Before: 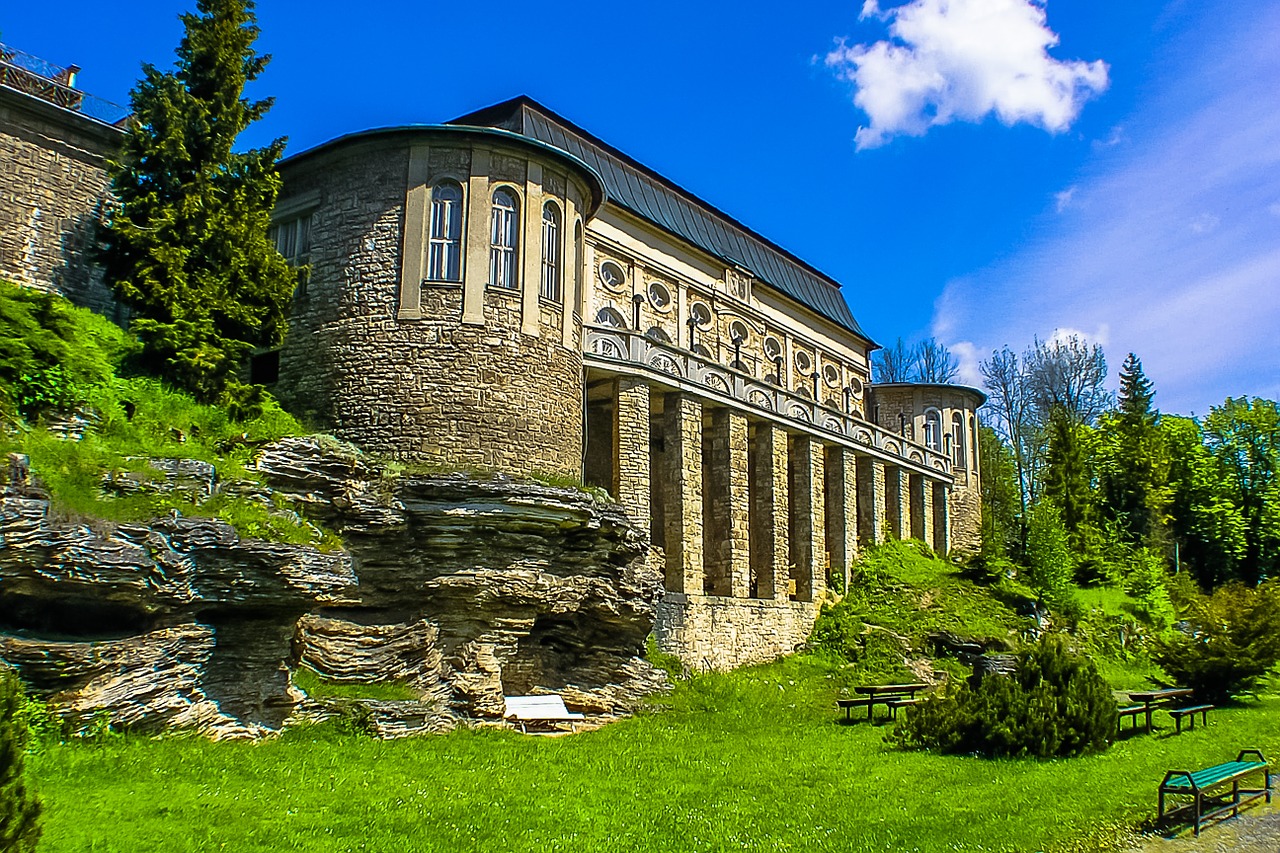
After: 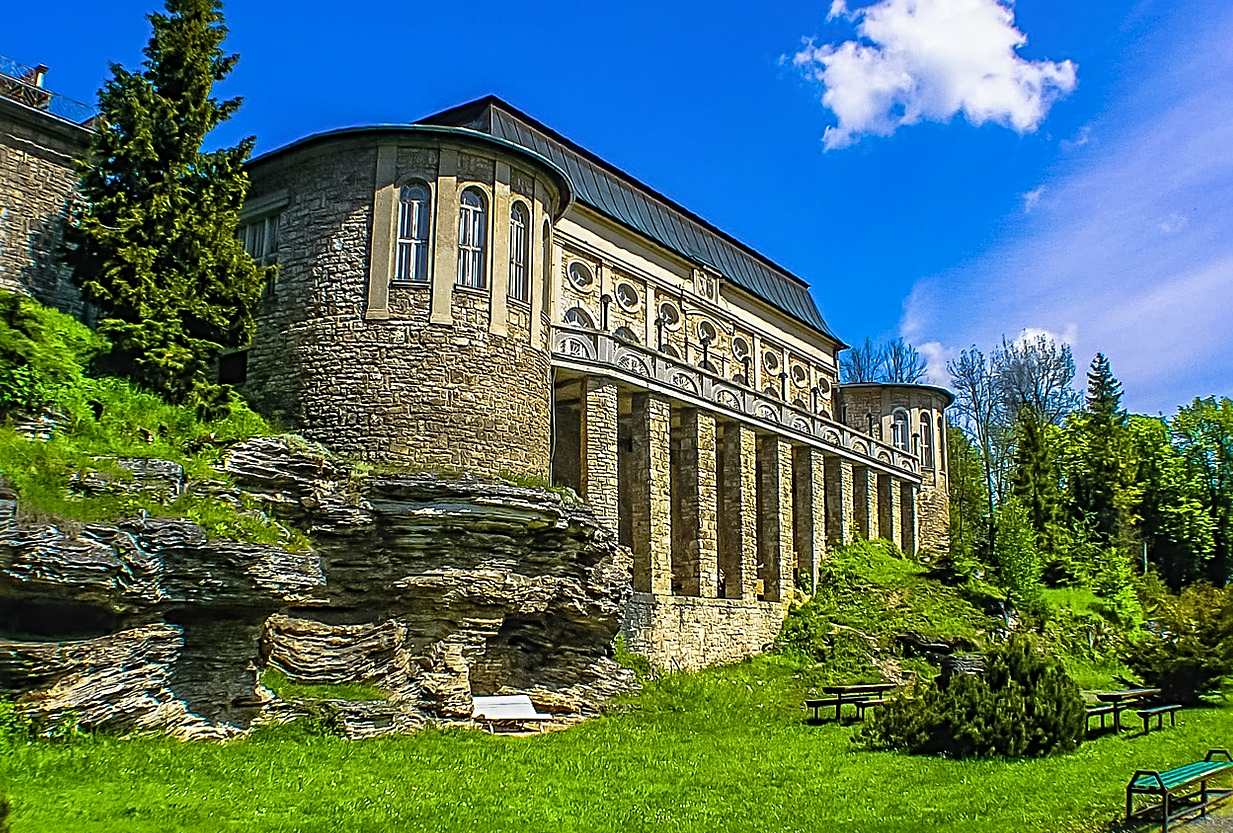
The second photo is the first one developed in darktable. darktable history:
crop and rotate: left 2.536%, right 1.107%, bottom 2.246%
sharpen: radius 4
local contrast: detail 110%
